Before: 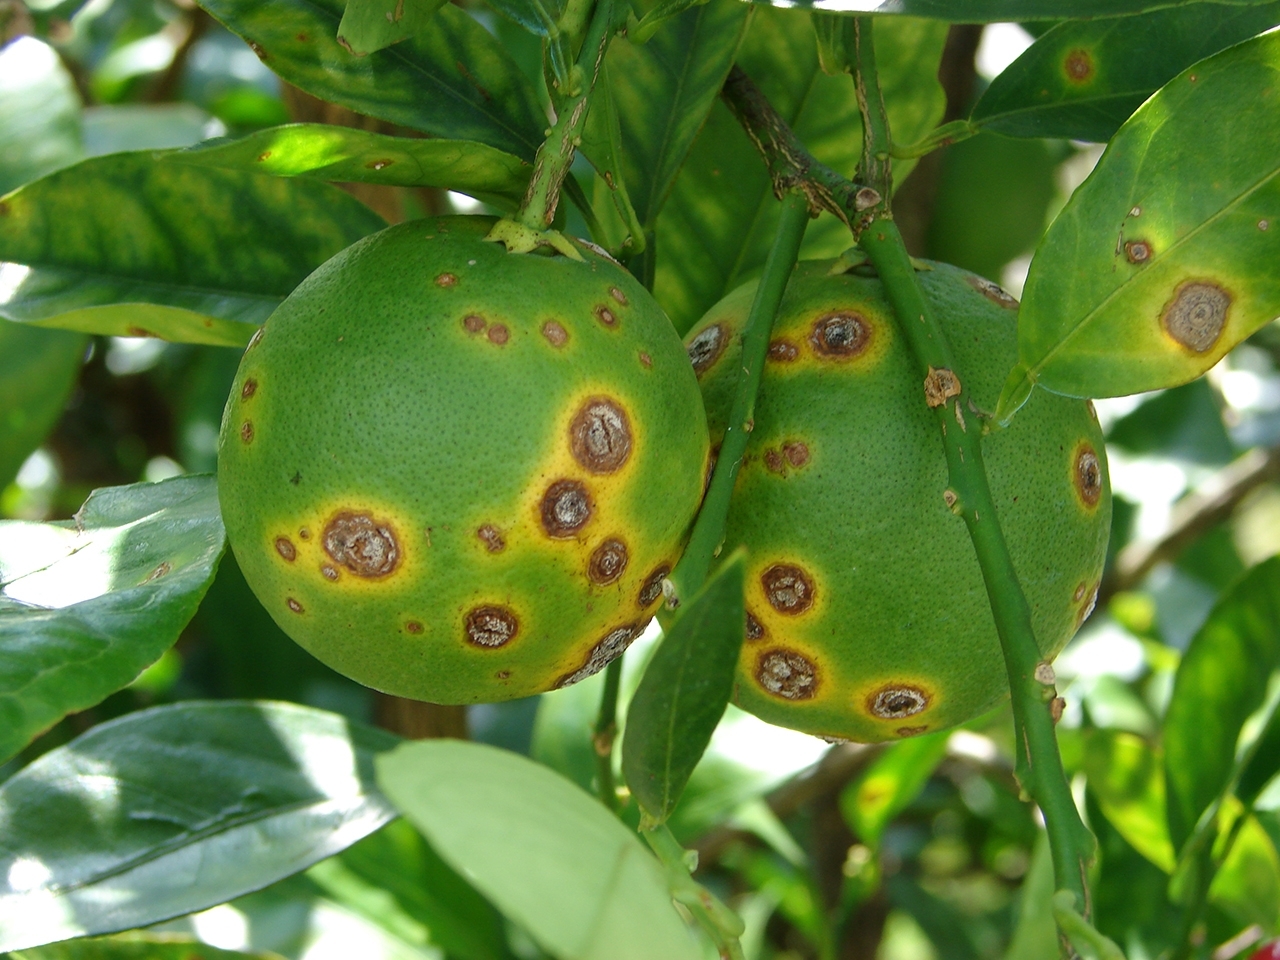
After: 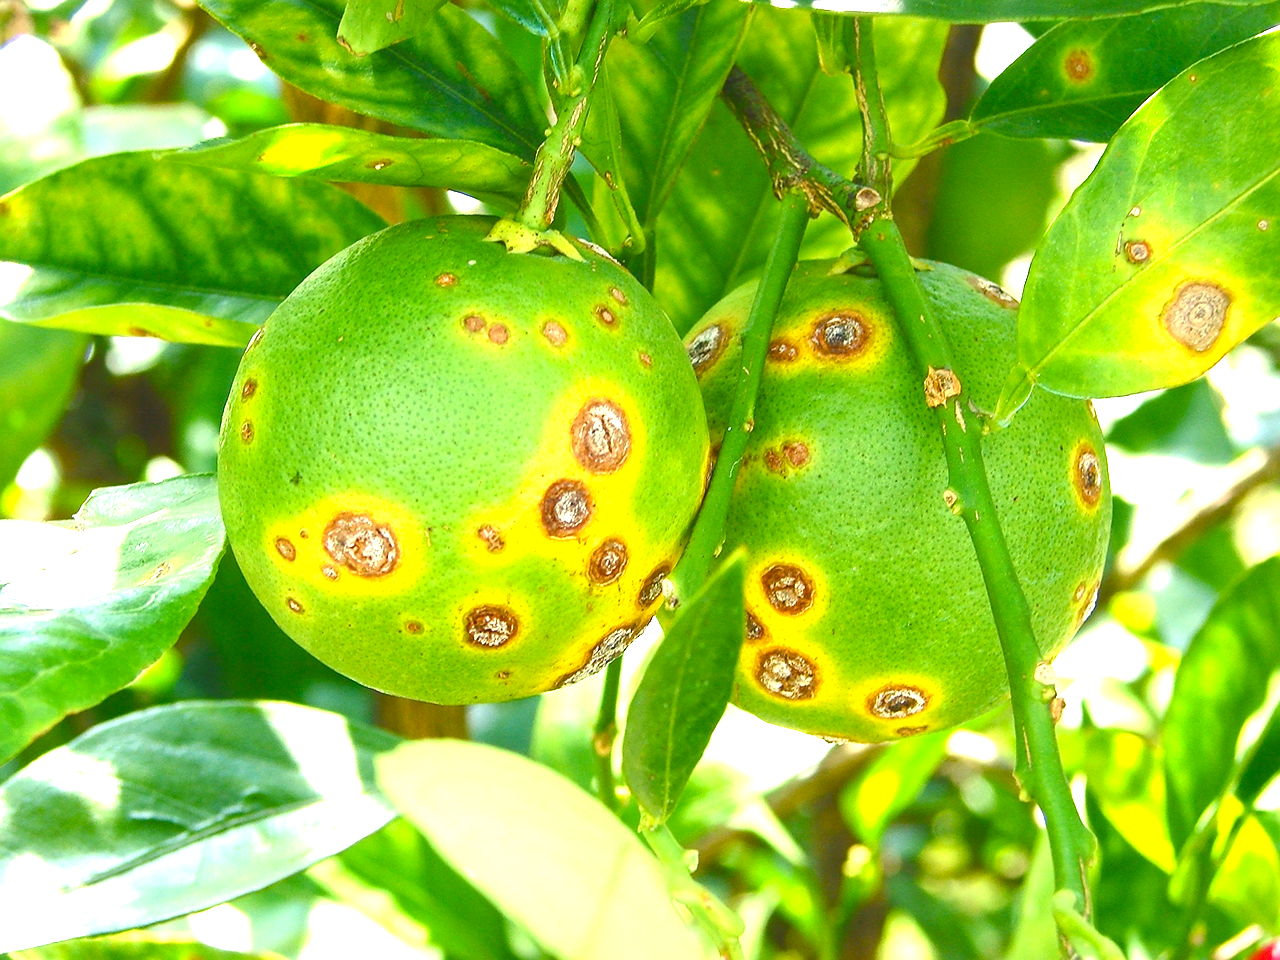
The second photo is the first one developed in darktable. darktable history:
exposure: black level correction 0, exposure 1.75 EV, compensate exposure bias true, compensate highlight preservation false
color balance rgb: shadows lift › chroma 3%, shadows lift › hue 280.8°, power › hue 330°, highlights gain › chroma 3%, highlights gain › hue 75.6°, global offset › luminance 1.5%, perceptual saturation grading › global saturation 20%, perceptual saturation grading › highlights -25%, perceptual saturation grading › shadows 50%, global vibrance 30%
sharpen: radius 0.969, amount 0.604
